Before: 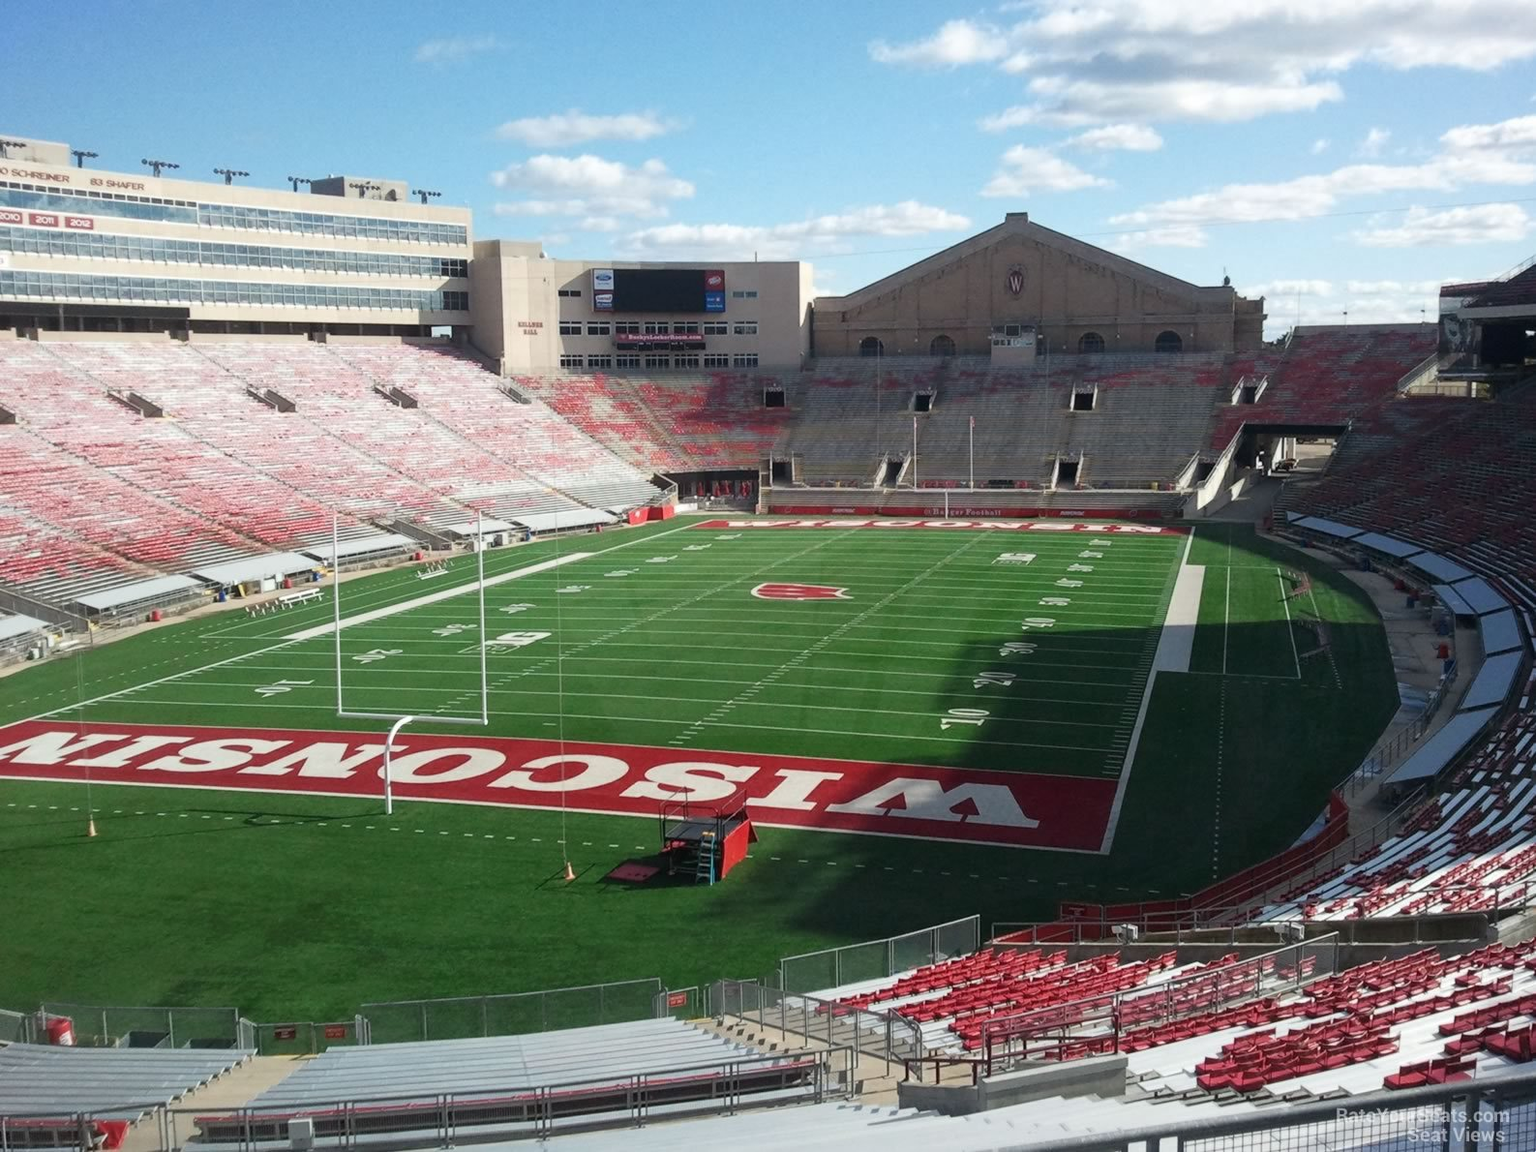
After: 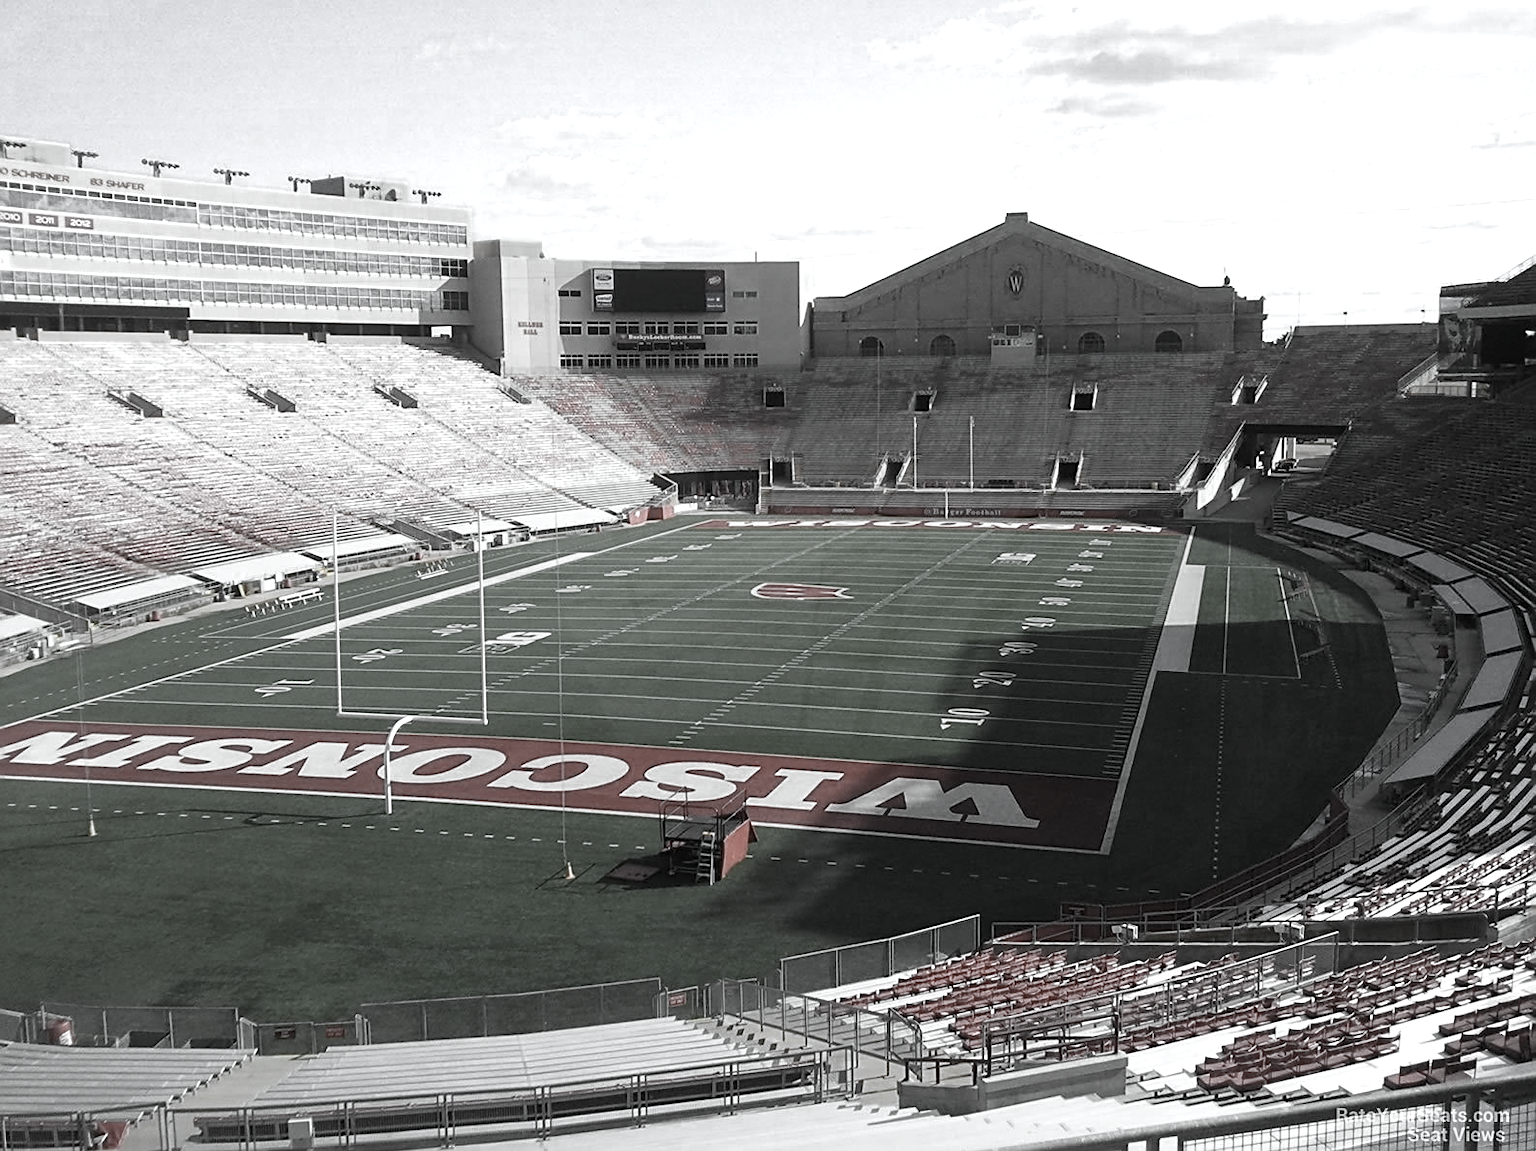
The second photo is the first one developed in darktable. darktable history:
sharpen: on, module defaults
color correction: highlights a* -4.18, highlights b* -10.81
color zones: curves: ch0 [(0, 0.613) (0.01, 0.613) (0.245, 0.448) (0.498, 0.529) (0.642, 0.665) (0.879, 0.777) (0.99, 0.613)]; ch1 [(0, 0.035) (0.121, 0.189) (0.259, 0.197) (0.415, 0.061) (0.589, 0.022) (0.732, 0.022) (0.857, 0.026) (0.991, 0.053)]
